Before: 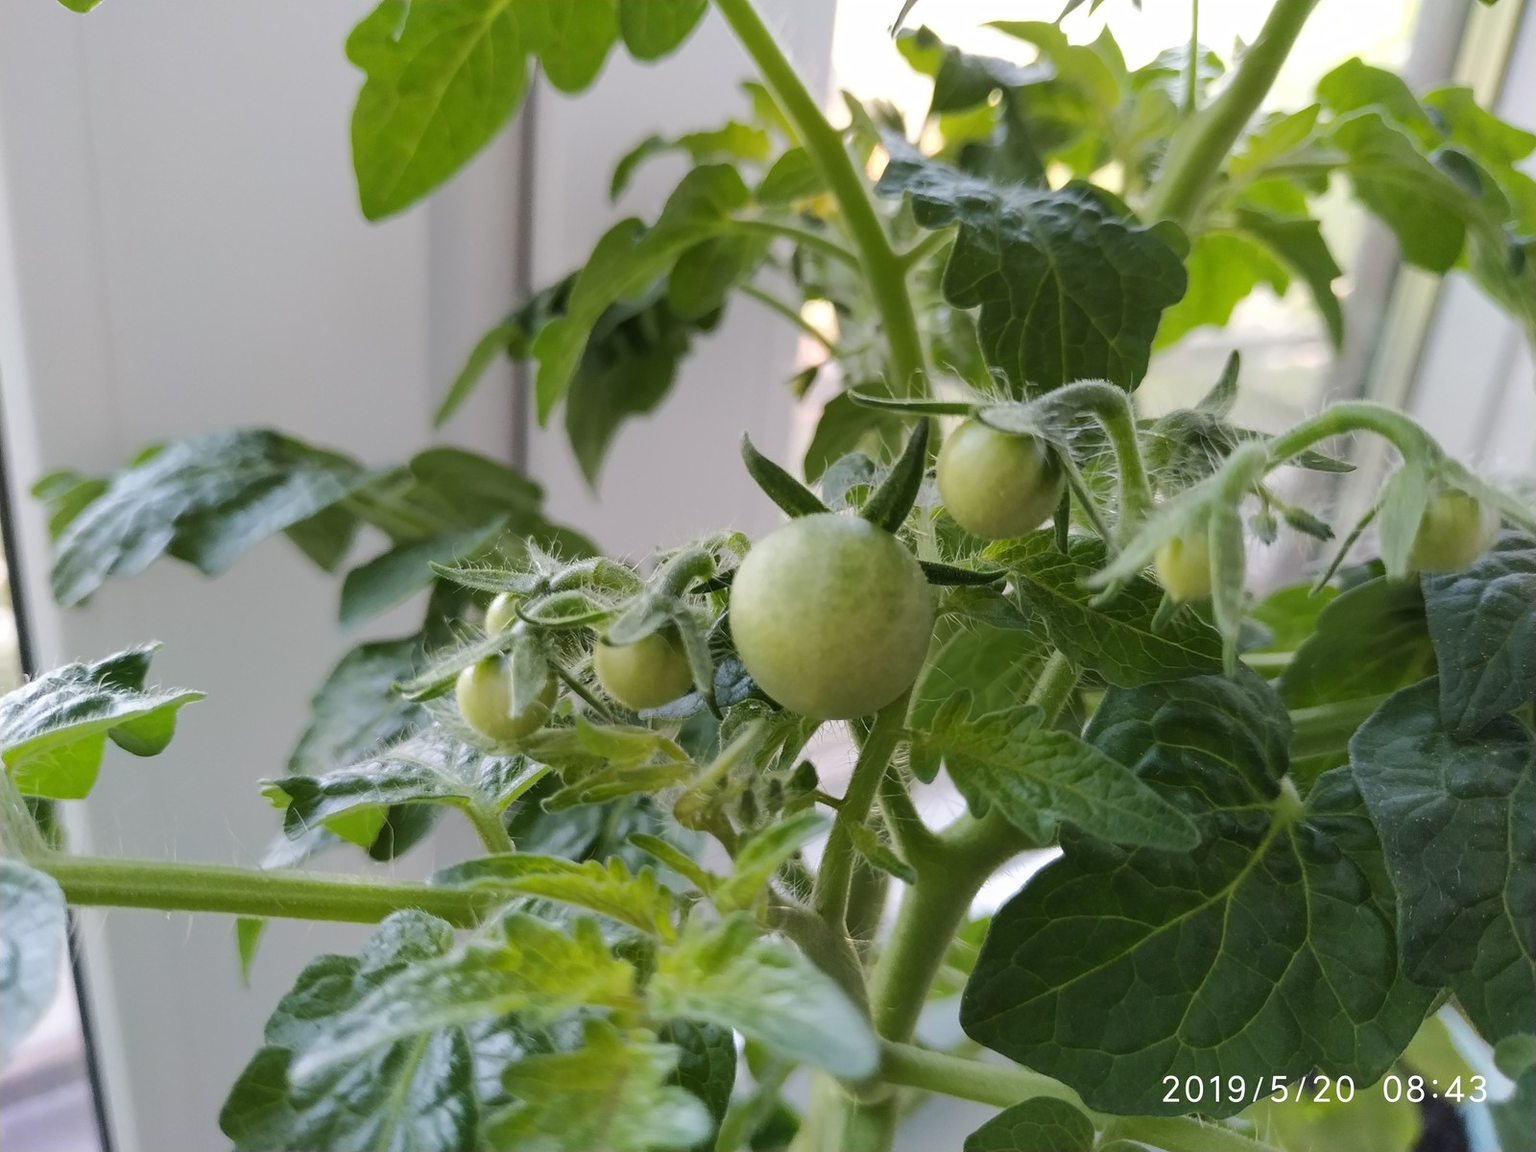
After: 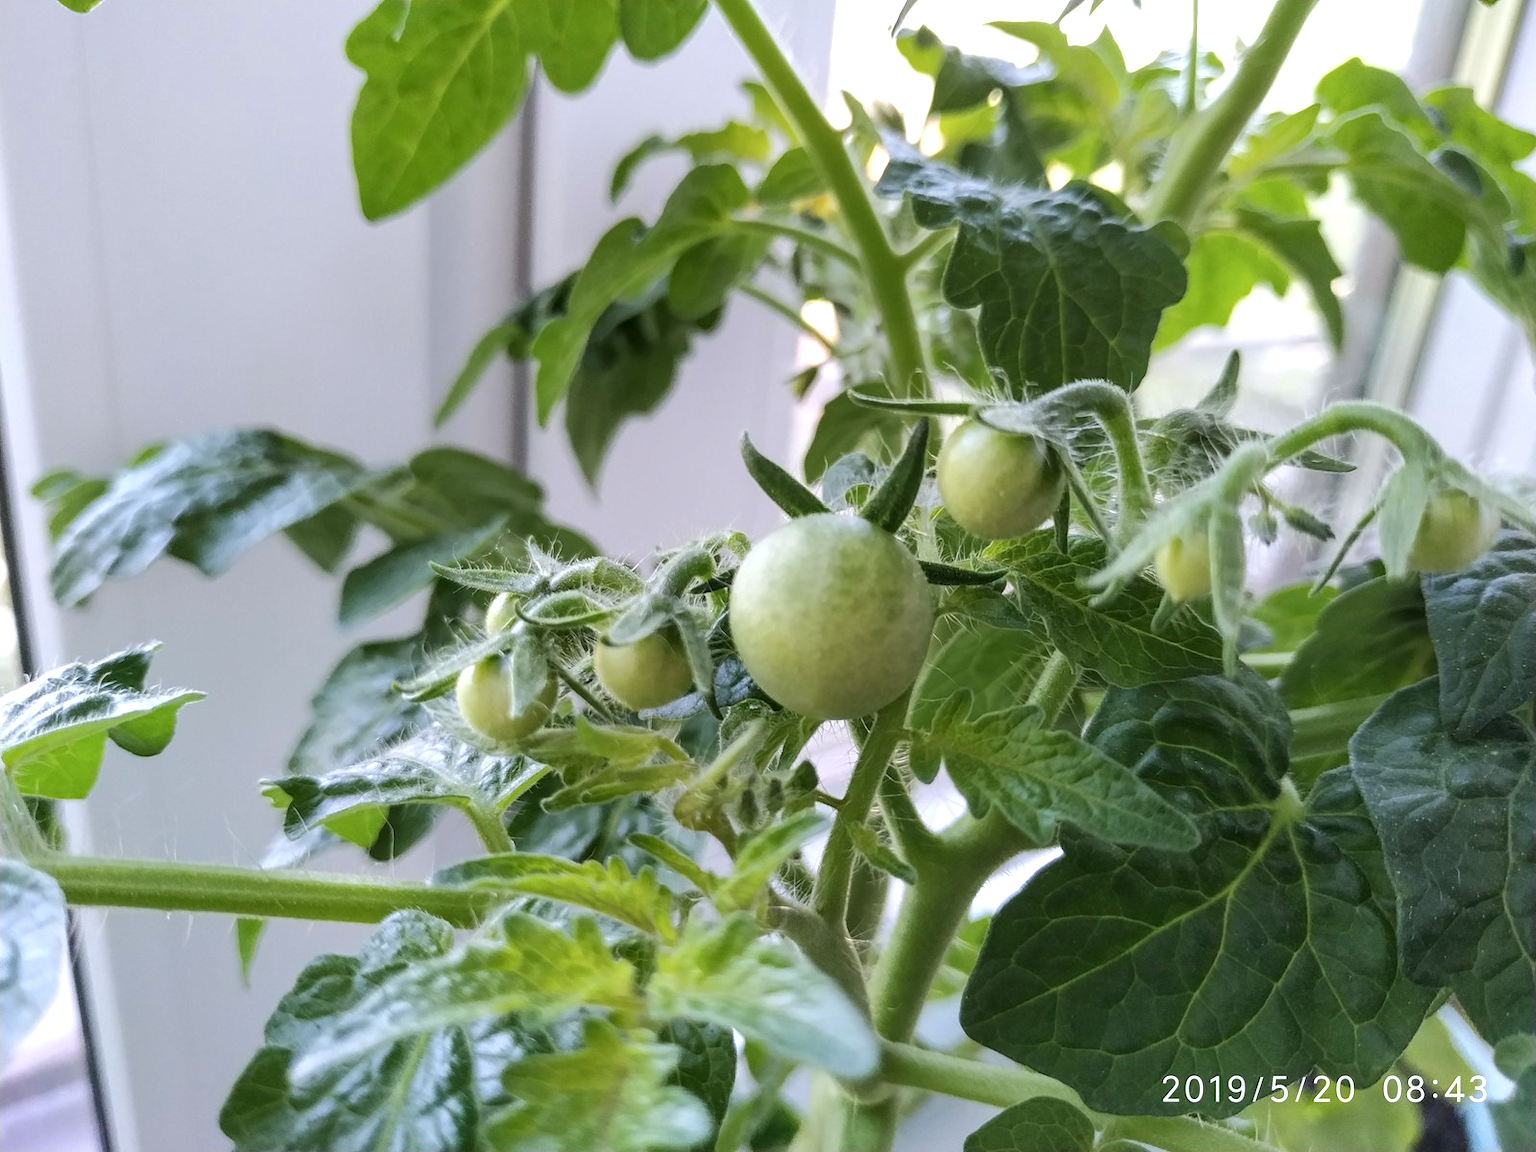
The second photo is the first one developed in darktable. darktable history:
color calibration: illuminant as shot in camera, x 0.358, y 0.373, temperature 4628.91 K
local contrast: on, module defaults
exposure: exposure 0.367 EV, compensate highlight preservation false
